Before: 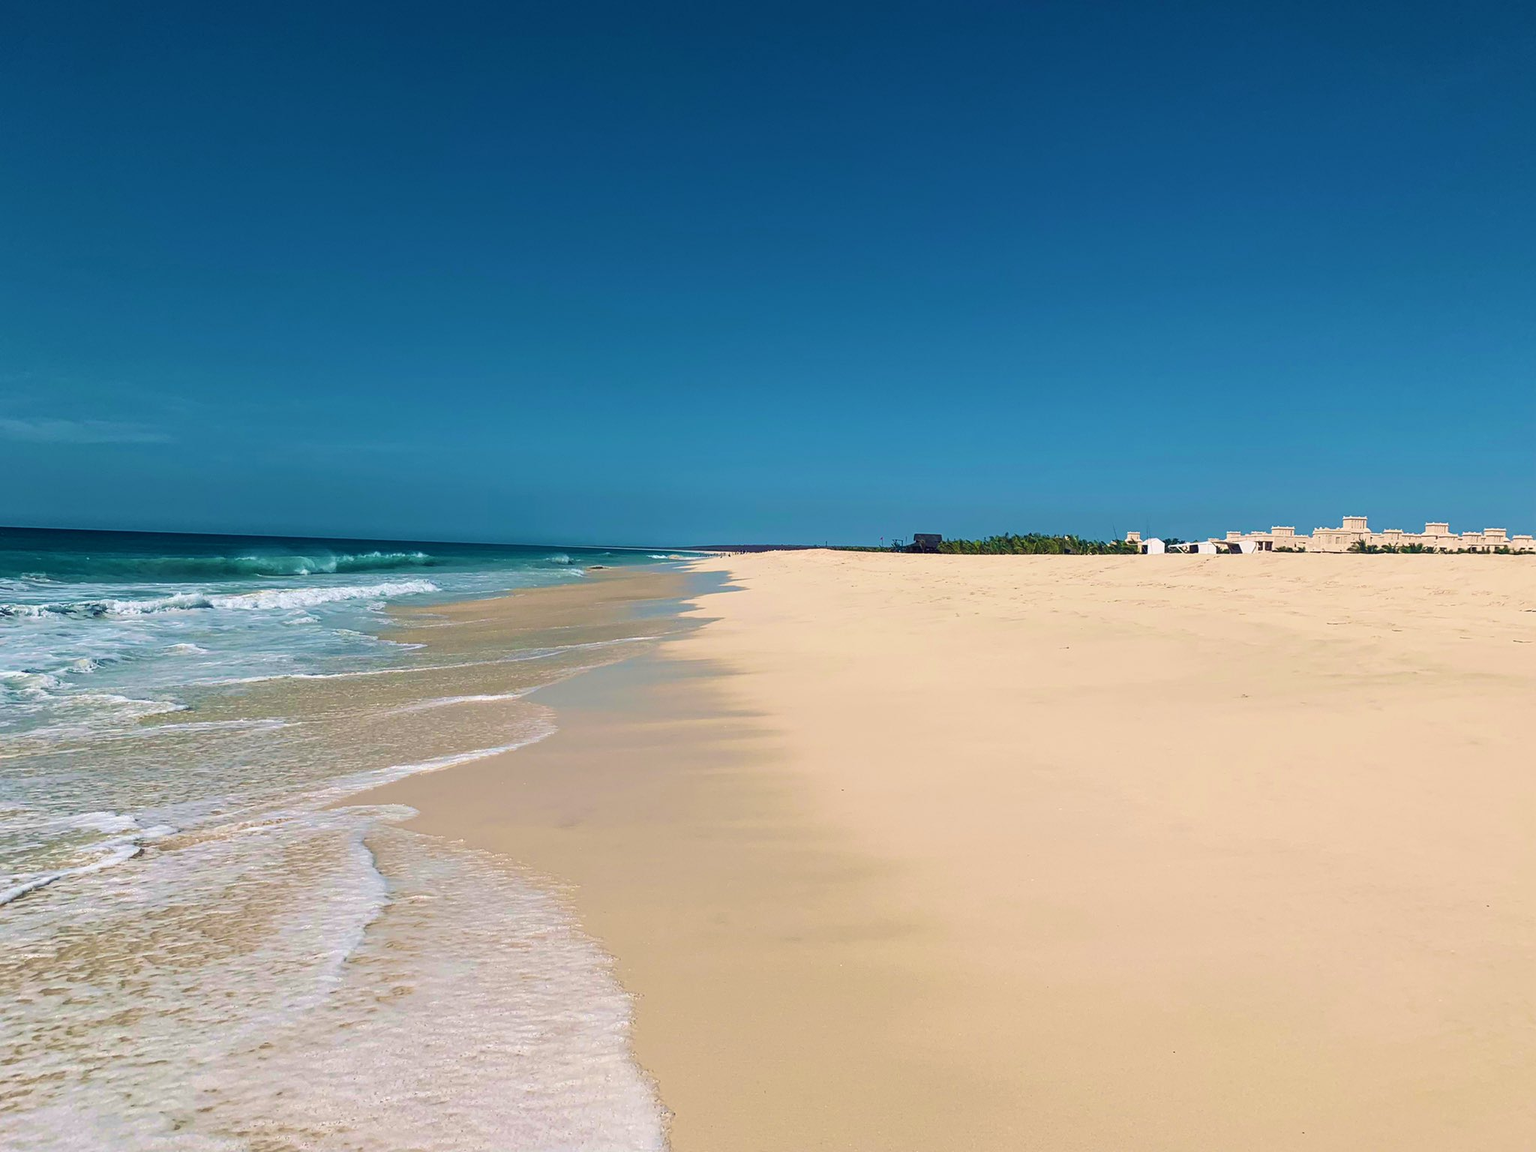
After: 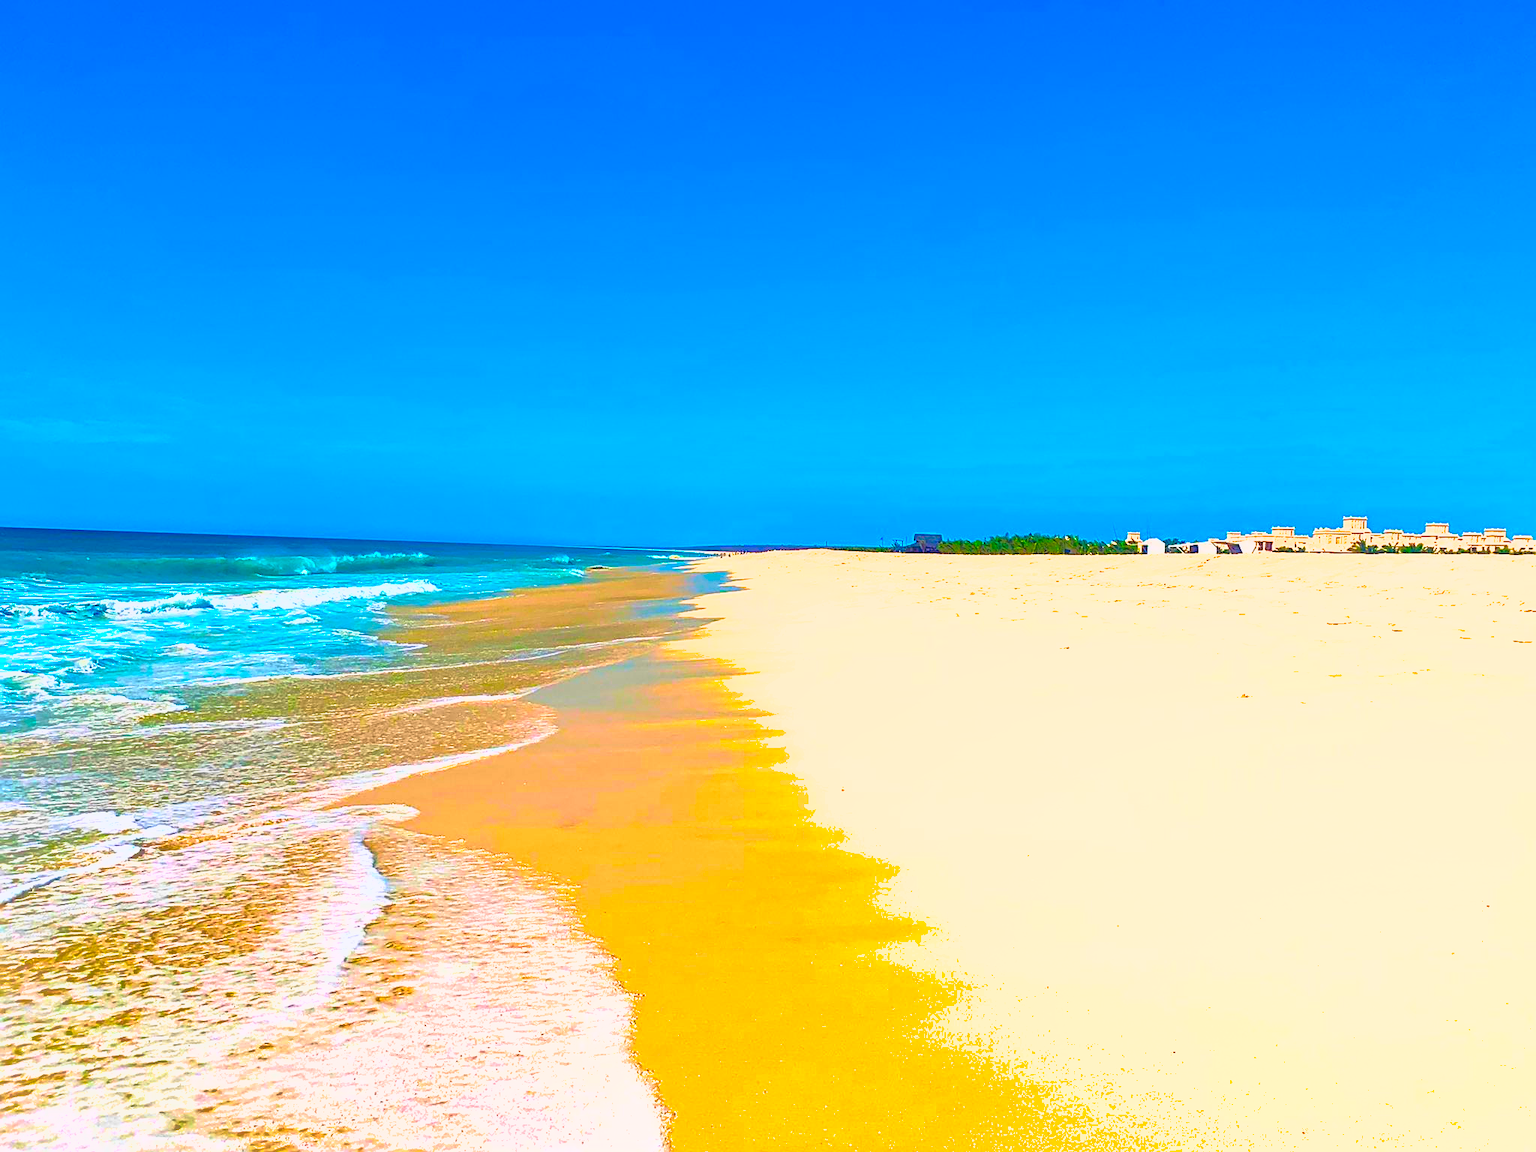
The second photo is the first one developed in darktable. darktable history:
shadows and highlights: shadows 40, highlights -60
sharpen: on, module defaults
local contrast: highlights 68%, shadows 68%, detail 82%, midtone range 0.325
exposure: black level correction 0, exposure 0.9 EV, compensate highlight preservation false
color correction: saturation 2.15
contrast brightness saturation: contrast 0.07, brightness 0.08, saturation 0.18
